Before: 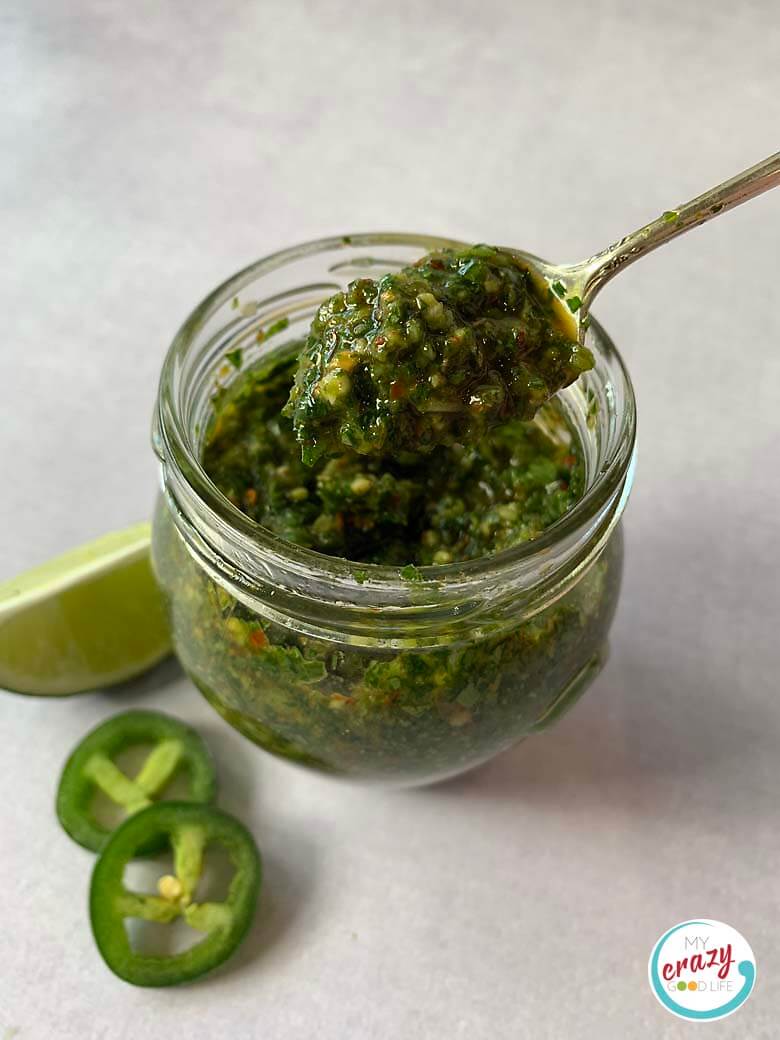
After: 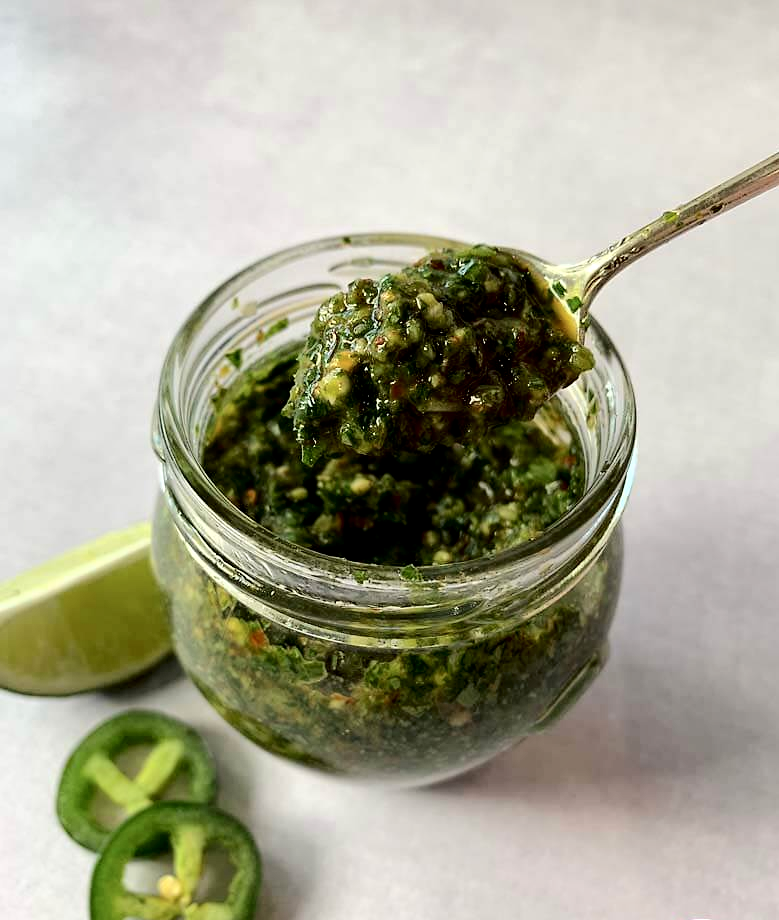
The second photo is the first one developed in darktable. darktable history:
tone curve: curves: ch0 [(0, 0) (0.003, 0) (0.011, 0.001) (0.025, 0.003) (0.044, 0.005) (0.069, 0.012) (0.1, 0.023) (0.136, 0.039) (0.177, 0.088) (0.224, 0.15) (0.277, 0.24) (0.335, 0.337) (0.399, 0.437) (0.468, 0.535) (0.543, 0.629) (0.623, 0.71) (0.709, 0.782) (0.801, 0.856) (0.898, 0.94) (1, 1)], color space Lab, independent channels, preserve colors none
crop and rotate: top 0%, bottom 11.495%
local contrast: highlights 105%, shadows 99%, detail 120%, midtone range 0.2
